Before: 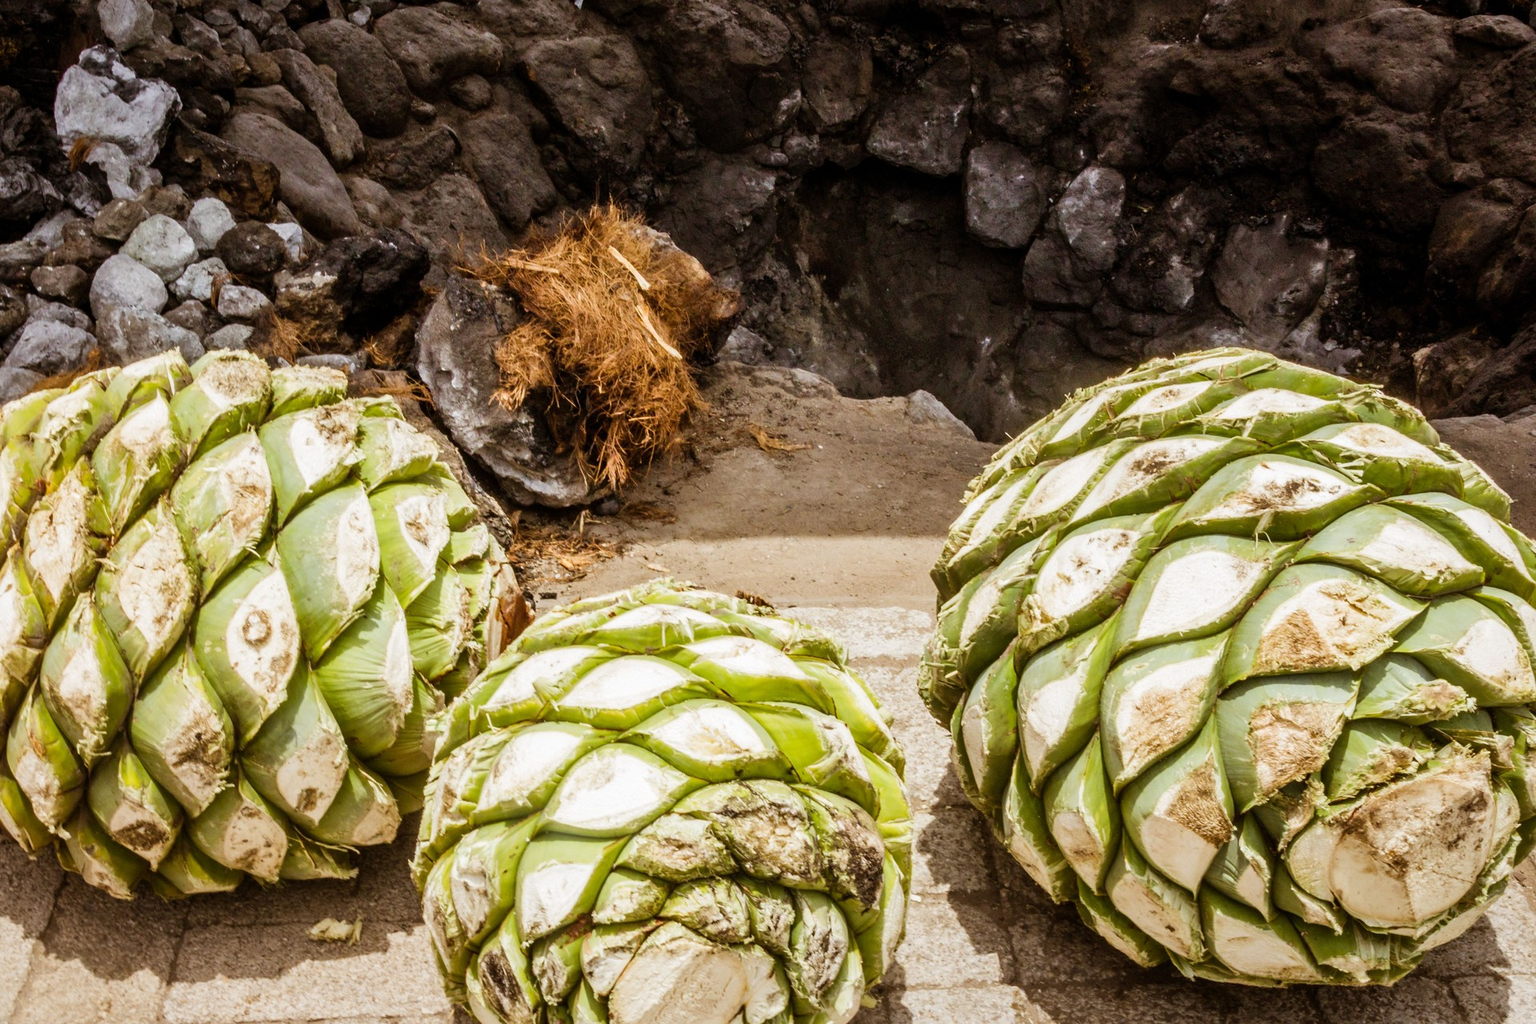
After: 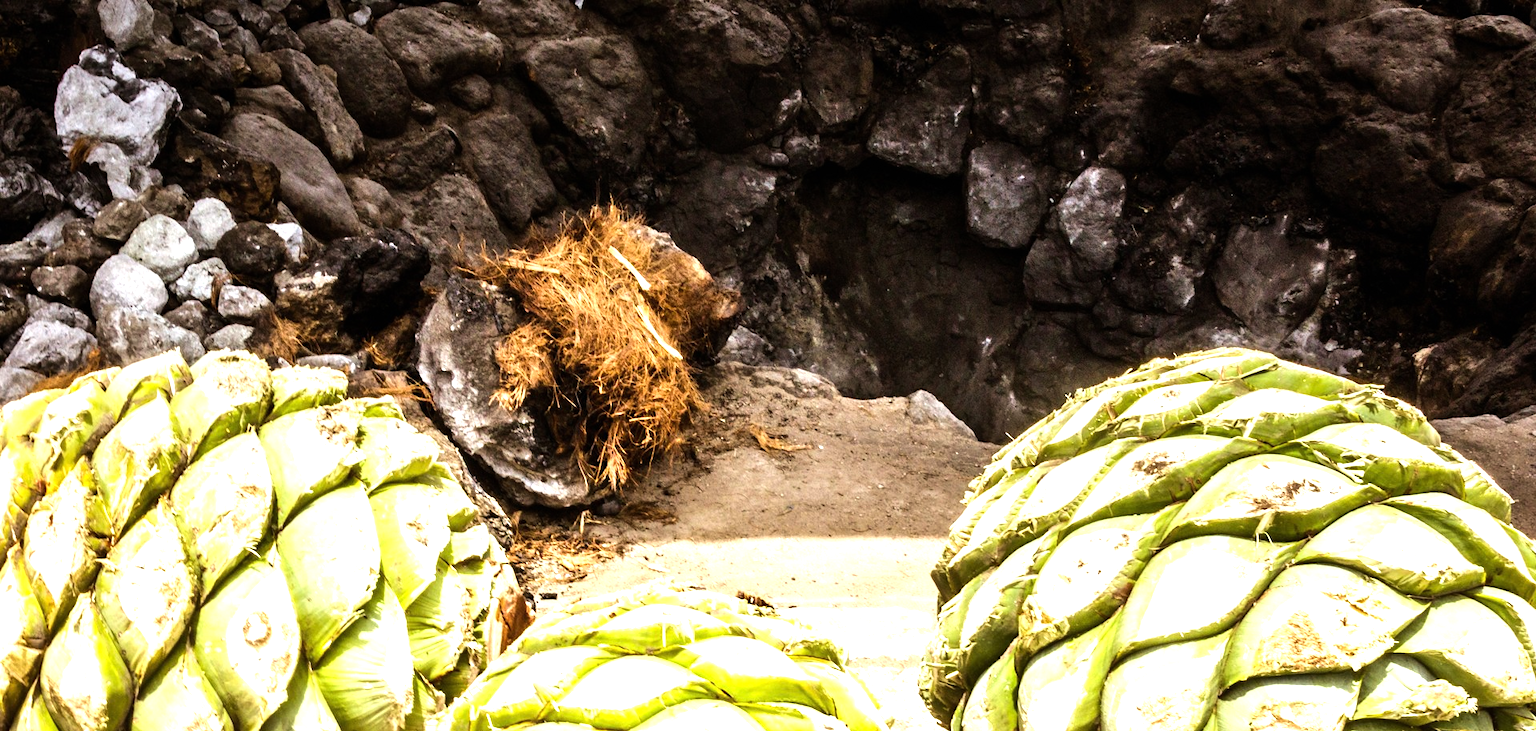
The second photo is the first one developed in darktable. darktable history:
tone equalizer: -8 EV -0.75 EV, -7 EV -0.7 EV, -6 EV -0.6 EV, -5 EV -0.4 EV, -3 EV 0.4 EV, -2 EV 0.6 EV, -1 EV 0.7 EV, +0 EV 0.75 EV, edges refinement/feathering 500, mask exposure compensation -1.57 EV, preserve details no
exposure: black level correction 0, exposure 0.7 EV, compensate exposure bias true, compensate highlight preservation false
graduated density: on, module defaults
crop: bottom 28.576%
